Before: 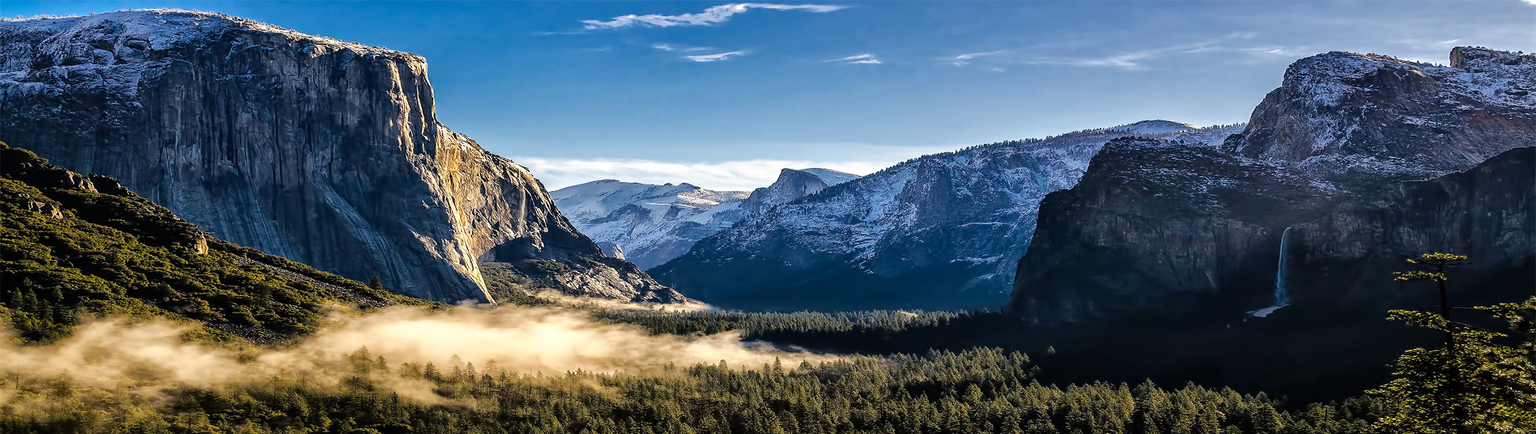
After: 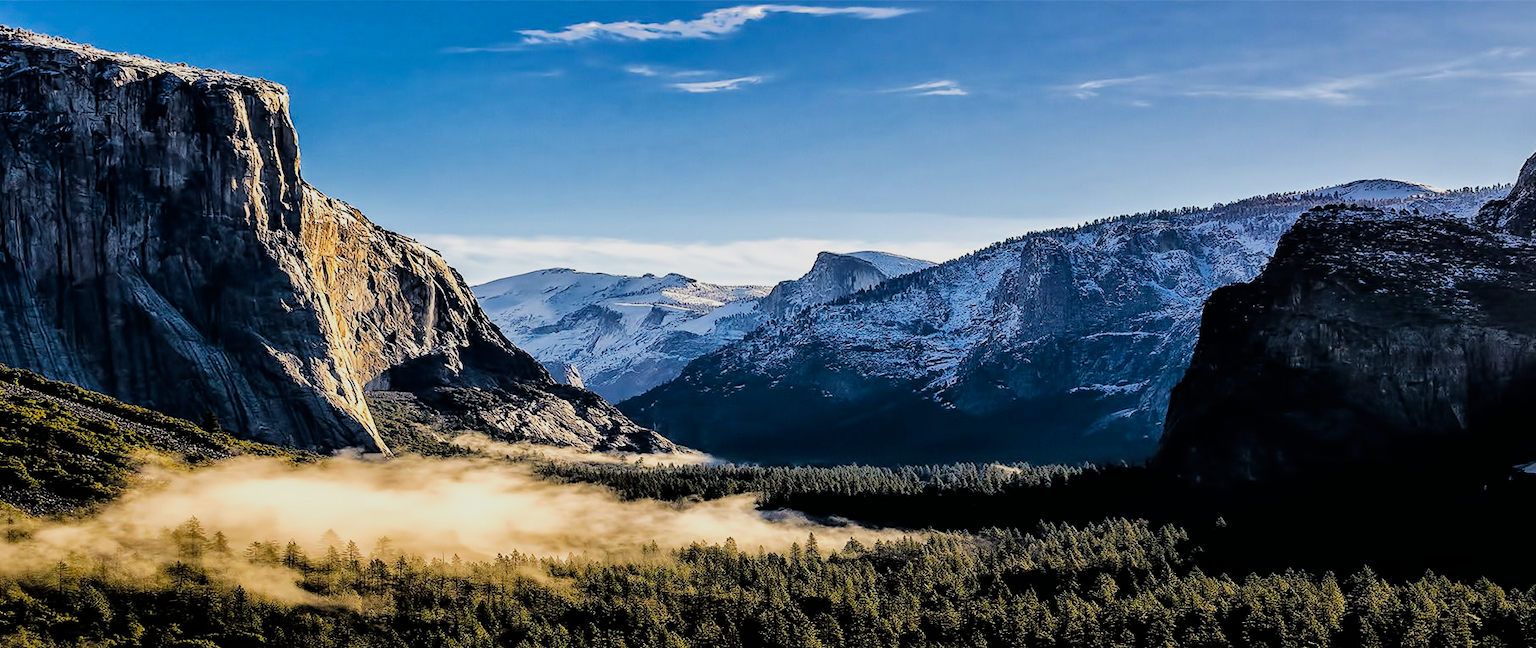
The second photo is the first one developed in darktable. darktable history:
color balance rgb: perceptual saturation grading › global saturation 10.298%
crop and rotate: left 15.27%, right 17.816%
filmic rgb: black relative exposure -5.14 EV, white relative exposure 3.97 EV, threshold 3 EV, hardness 2.89, contrast 1.297, enable highlight reconstruction true
